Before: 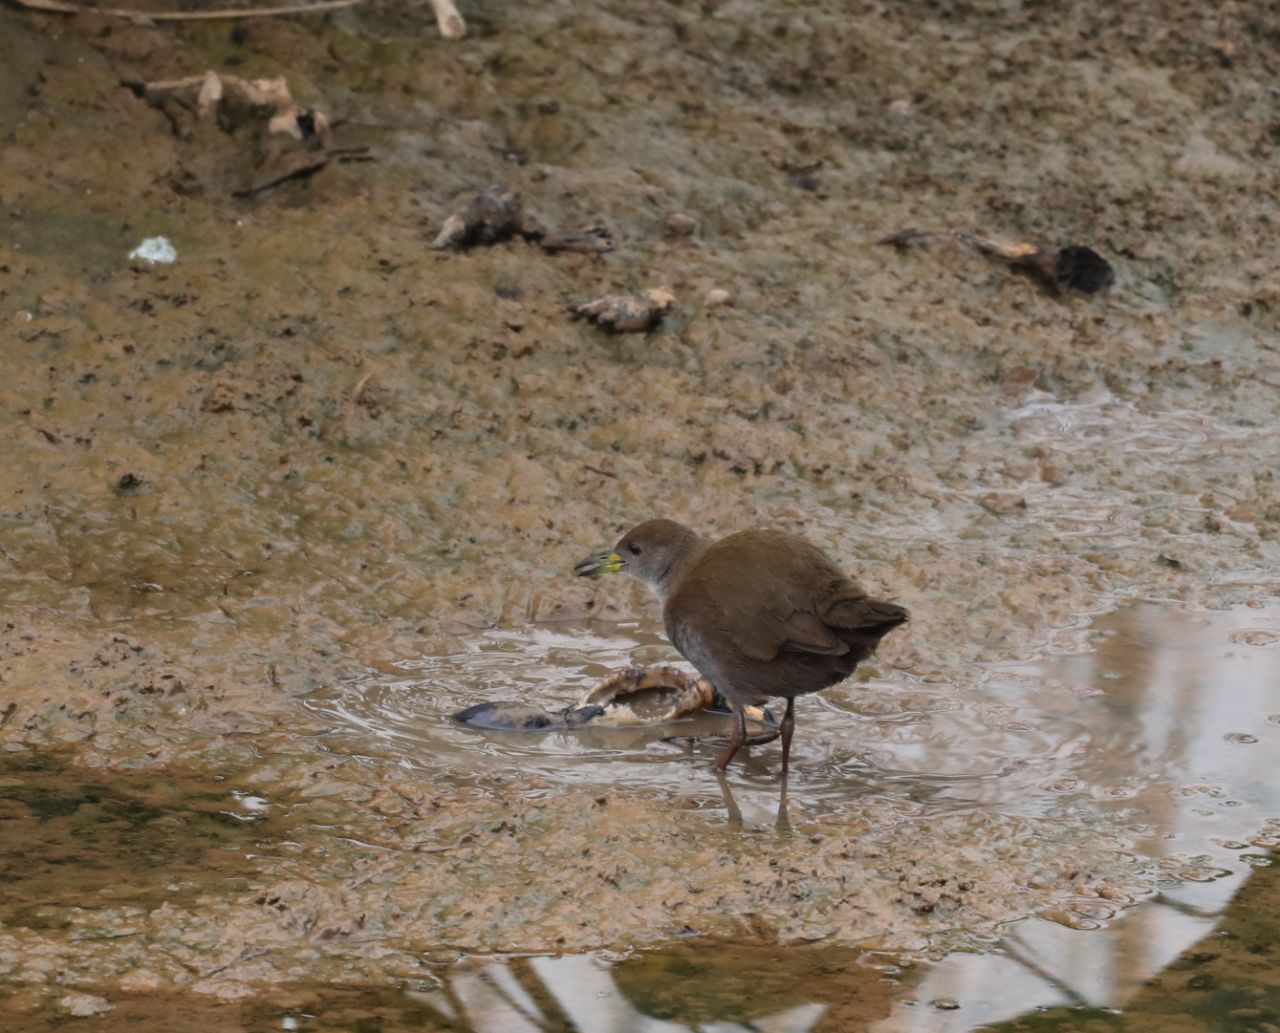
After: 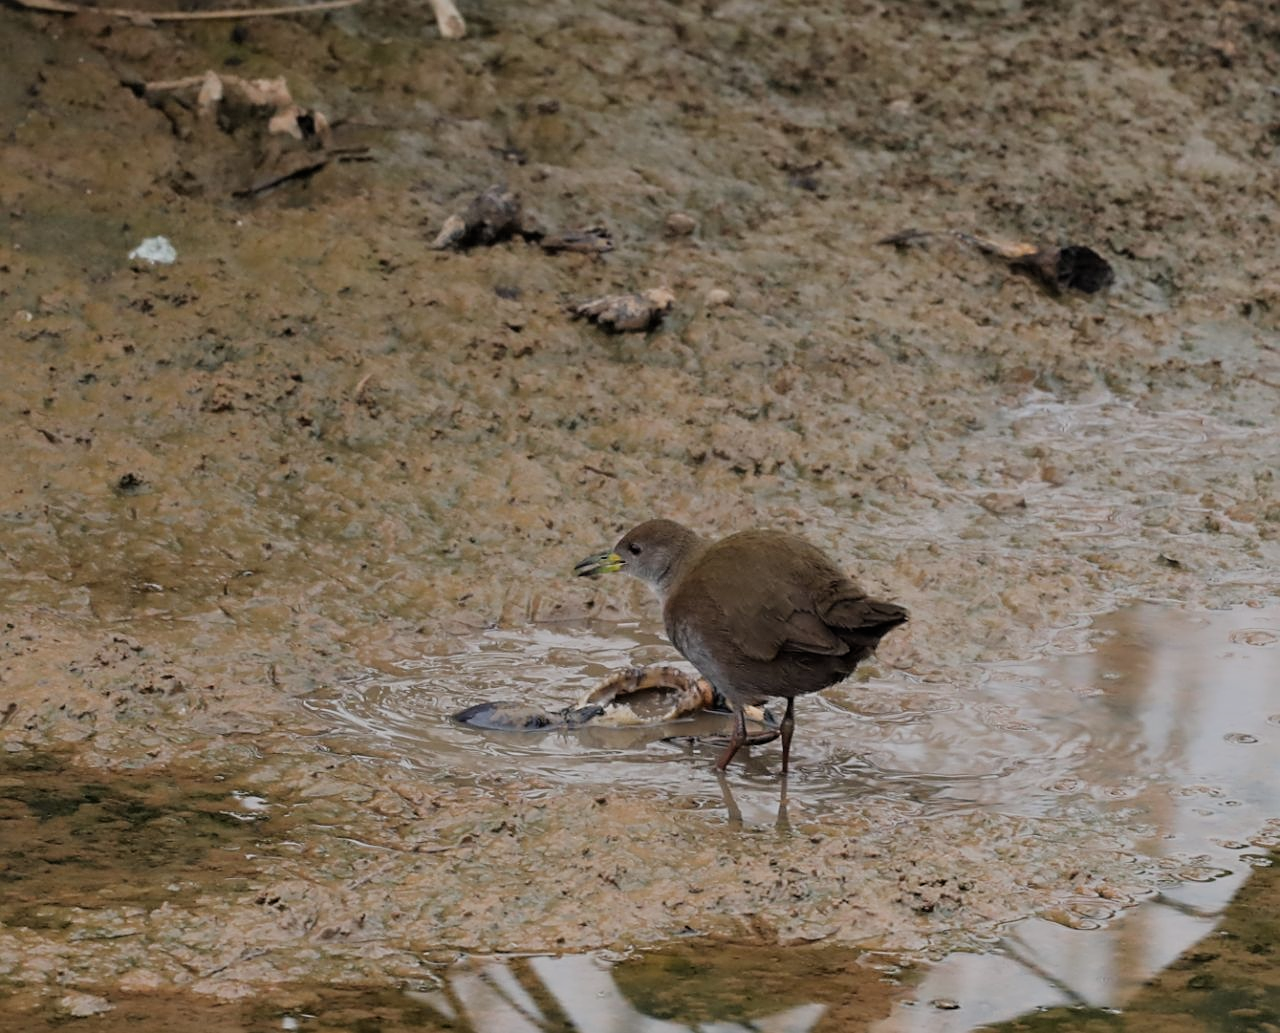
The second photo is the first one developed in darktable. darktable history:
filmic rgb: middle gray luminance 18.42%, black relative exposure -11.25 EV, white relative exposure 3.75 EV, threshold 6 EV, target black luminance 0%, hardness 5.87, latitude 57.4%, contrast 0.963, shadows ↔ highlights balance 49.98%, add noise in highlights 0, preserve chrominance luminance Y, color science v3 (2019), use custom middle-gray values true, iterations of high-quality reconstruction 0, contrast in highlights soft, enable highlight reconstruction true
sharpen: on, module defaults
